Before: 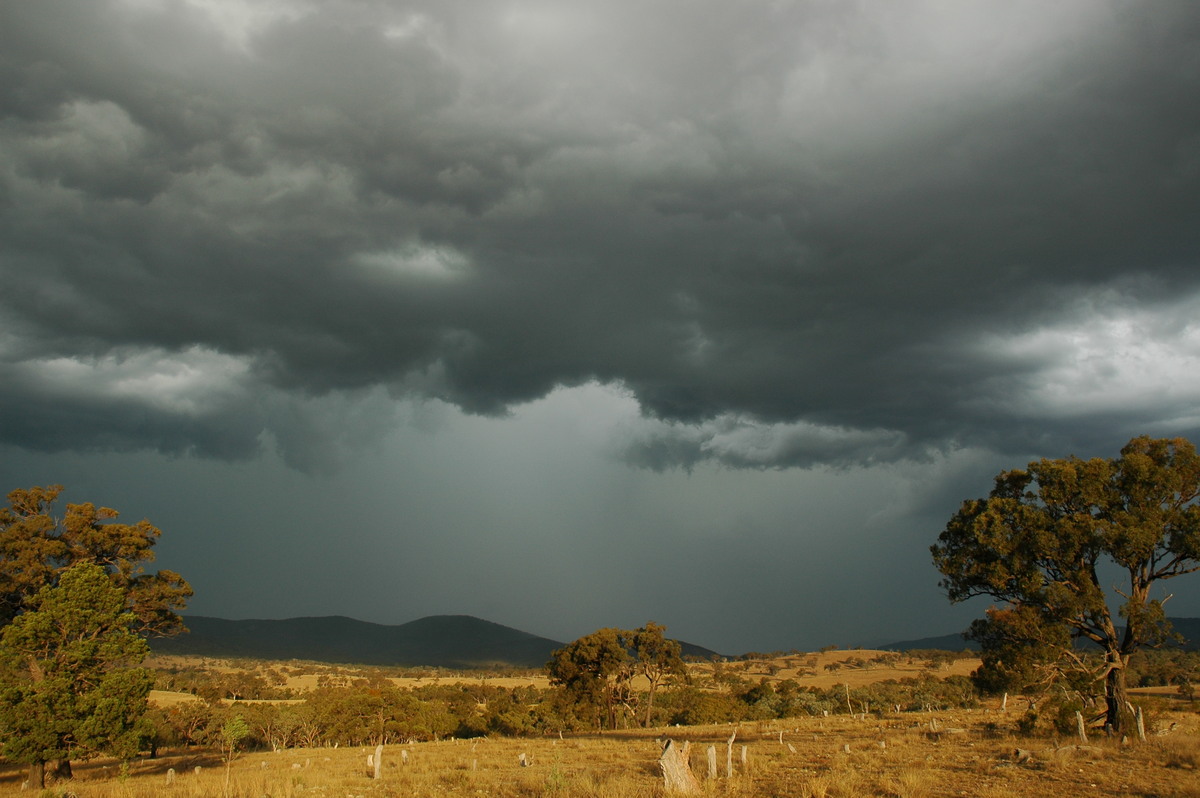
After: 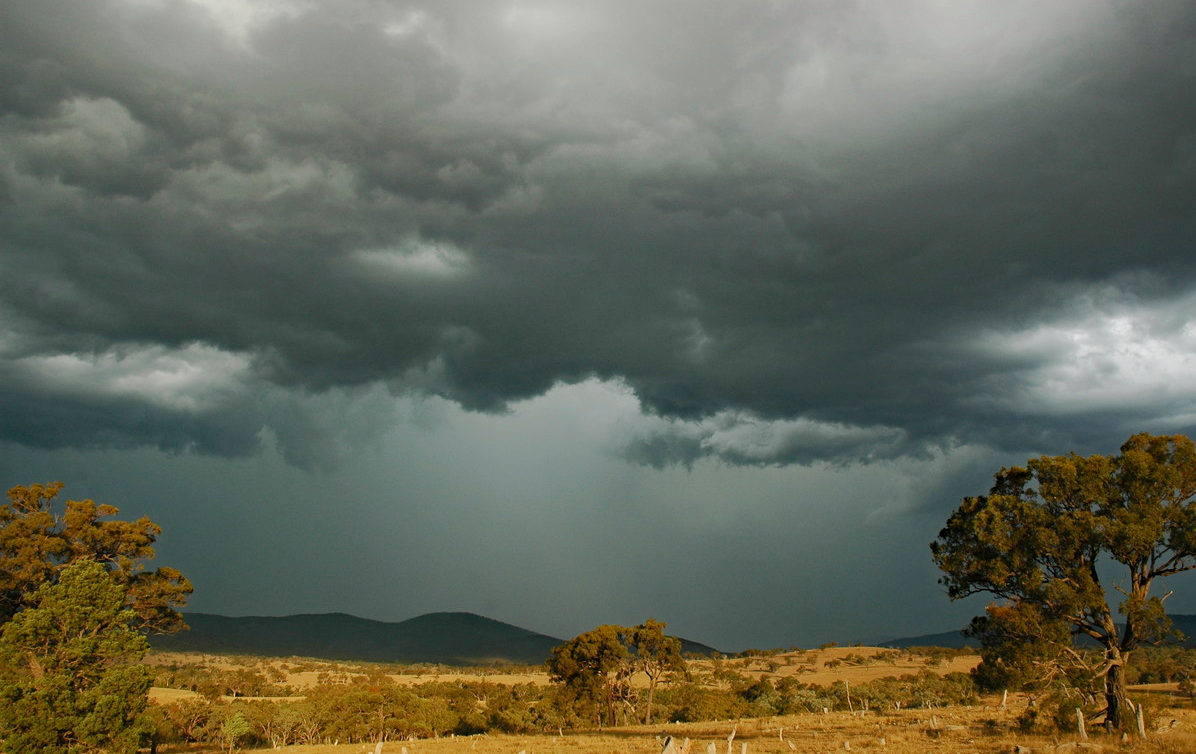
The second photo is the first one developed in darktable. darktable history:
color balance rgb: linear chroma grading › shadows -1.721%, linear chroma grading › highlights -14.528%, linear chroma grading › global chroma -9.442%, linear chroma grading › mid-tones -10.003%, perceptual saturation grading › global saturation 25.024%, perceptual brilliance grading › mid-tones 9.409%, perceptual brilliance grading › shadows 15.075%
haze removal: strength 0.291, distance 0.244, compatibility mode true
crop: top 0.39%, right 0.264%, bottom 5.035%
